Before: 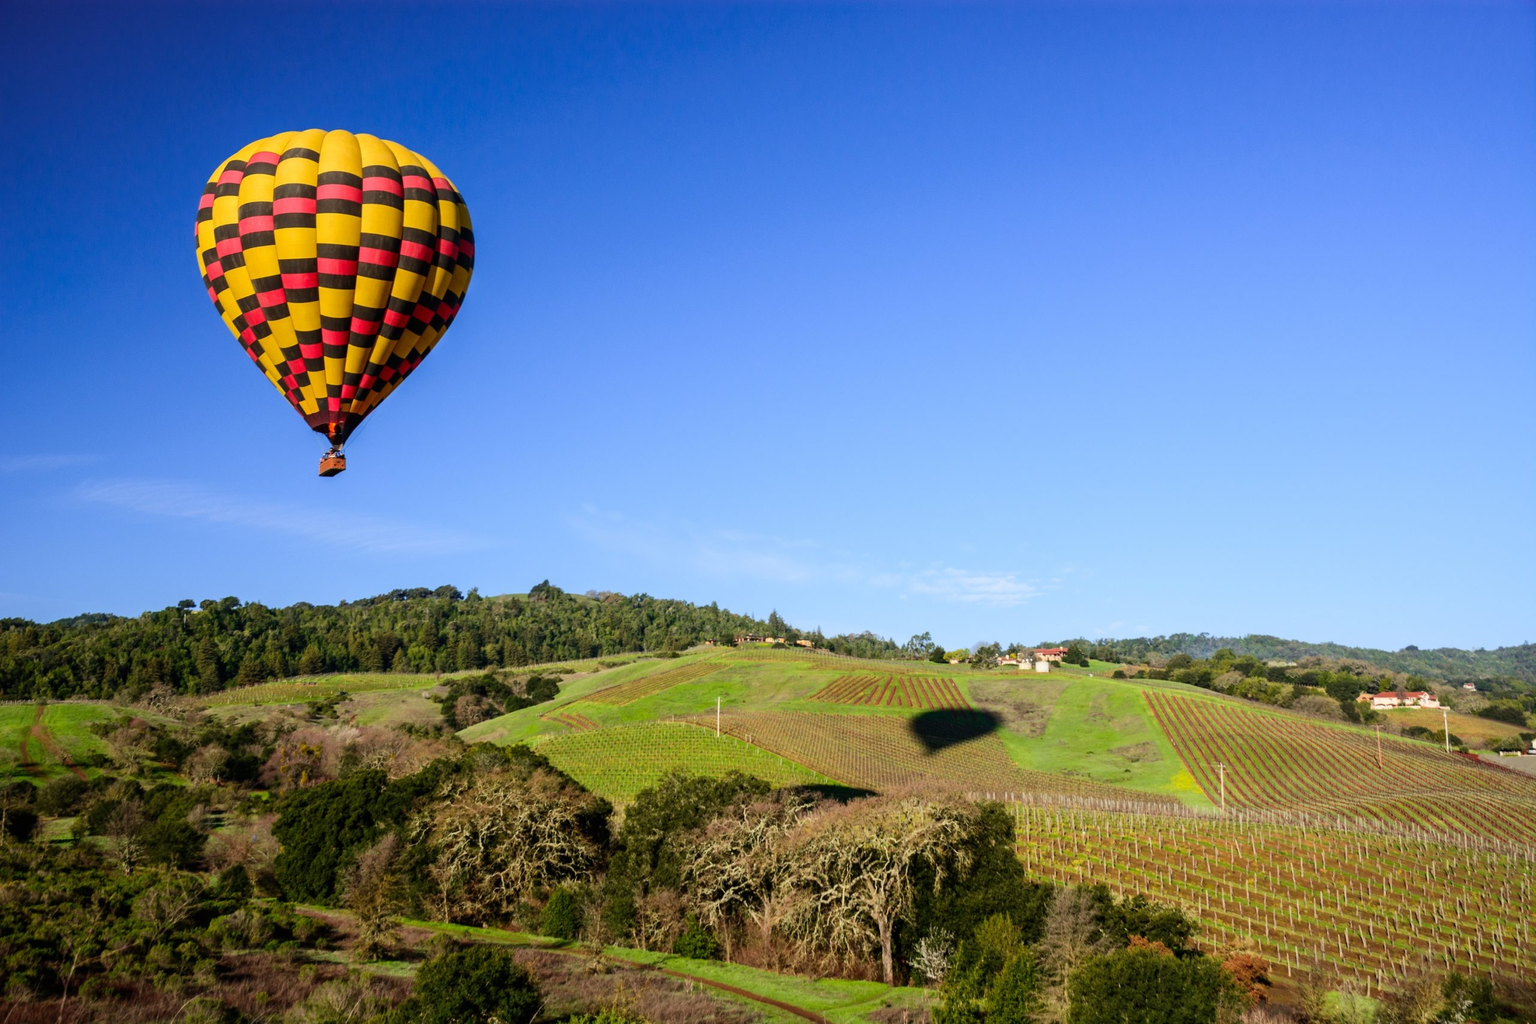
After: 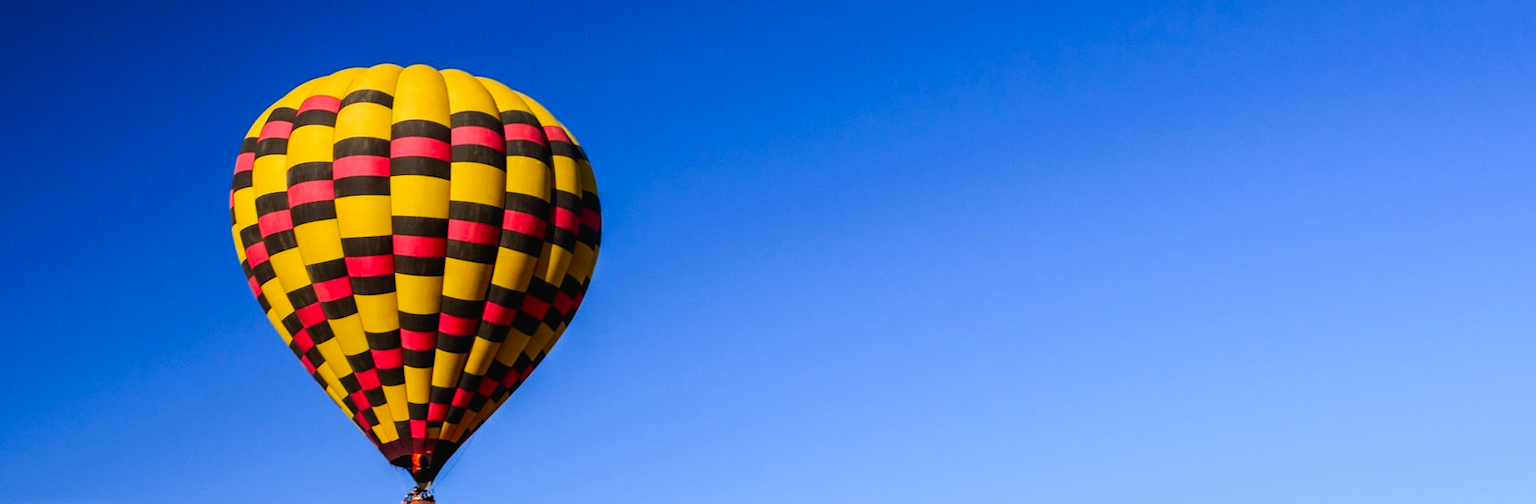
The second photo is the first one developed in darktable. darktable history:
crop: left 0.579%, top 7.627%, right 23.167%, bottom 54.275%
tone curve: curves: ch0 [(0, 0) (0.003, 0.019) (0.011, 0.019) (0.025, 0.022) (0.044, 0.026) (0.069, 0.032) (0.1, 0.052) (0.136, 0.081) (0.177, 0.123) (0.224, 0.17) (0.277, 0.219) (0.335, 0.276) (0.399, 0.344) (0.468, 0.421) (0.543, 0.508) (0.623, 0.604) (0.709, 0.705) (0.801, 0.797) (0.898, 0.894) (1, 1)], preserve colors none
rotate and perspective: rotation -1°, crop left 0.011, crop right 0.989, crop top 0.025, crop bottom 0.975
